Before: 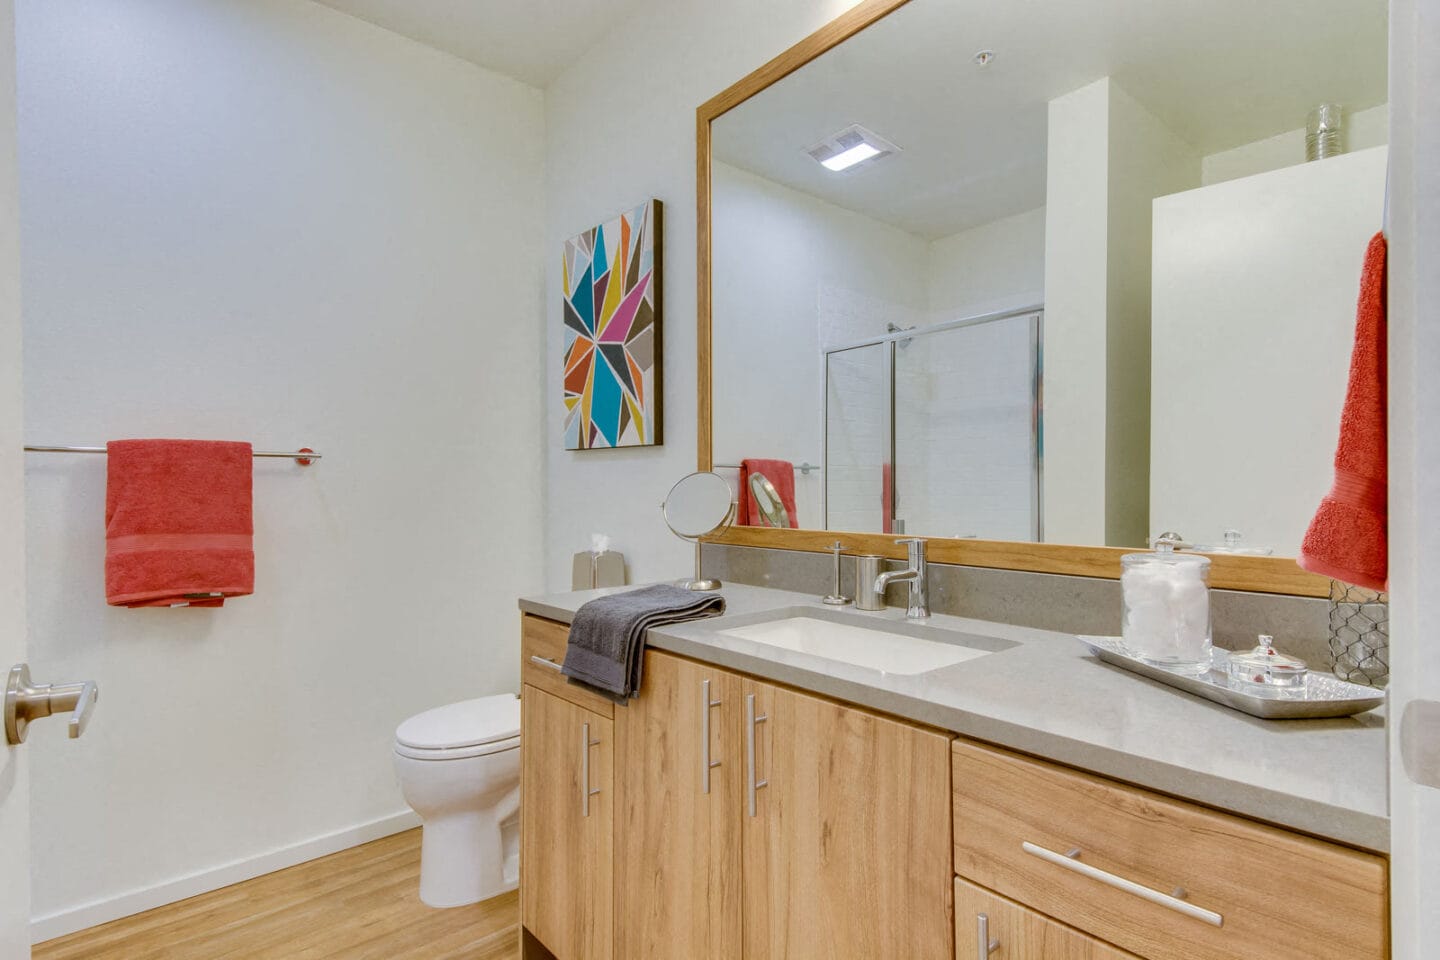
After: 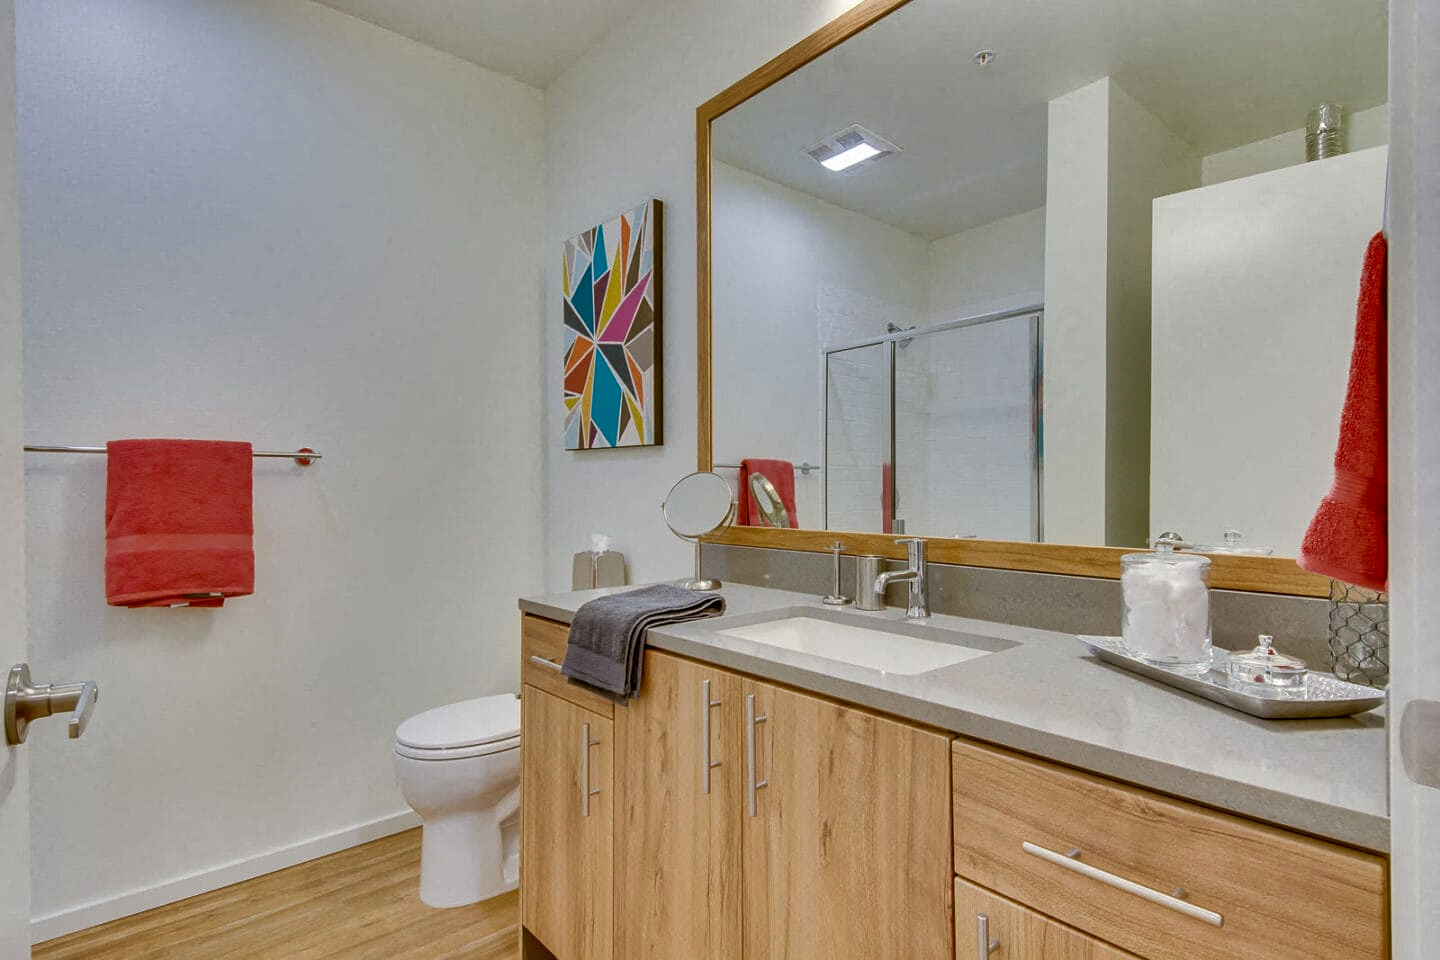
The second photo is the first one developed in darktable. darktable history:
sharpen: amount 0.211
shadows and highlights: shadows 30.7, highlights -63.04, soften with gaussian
